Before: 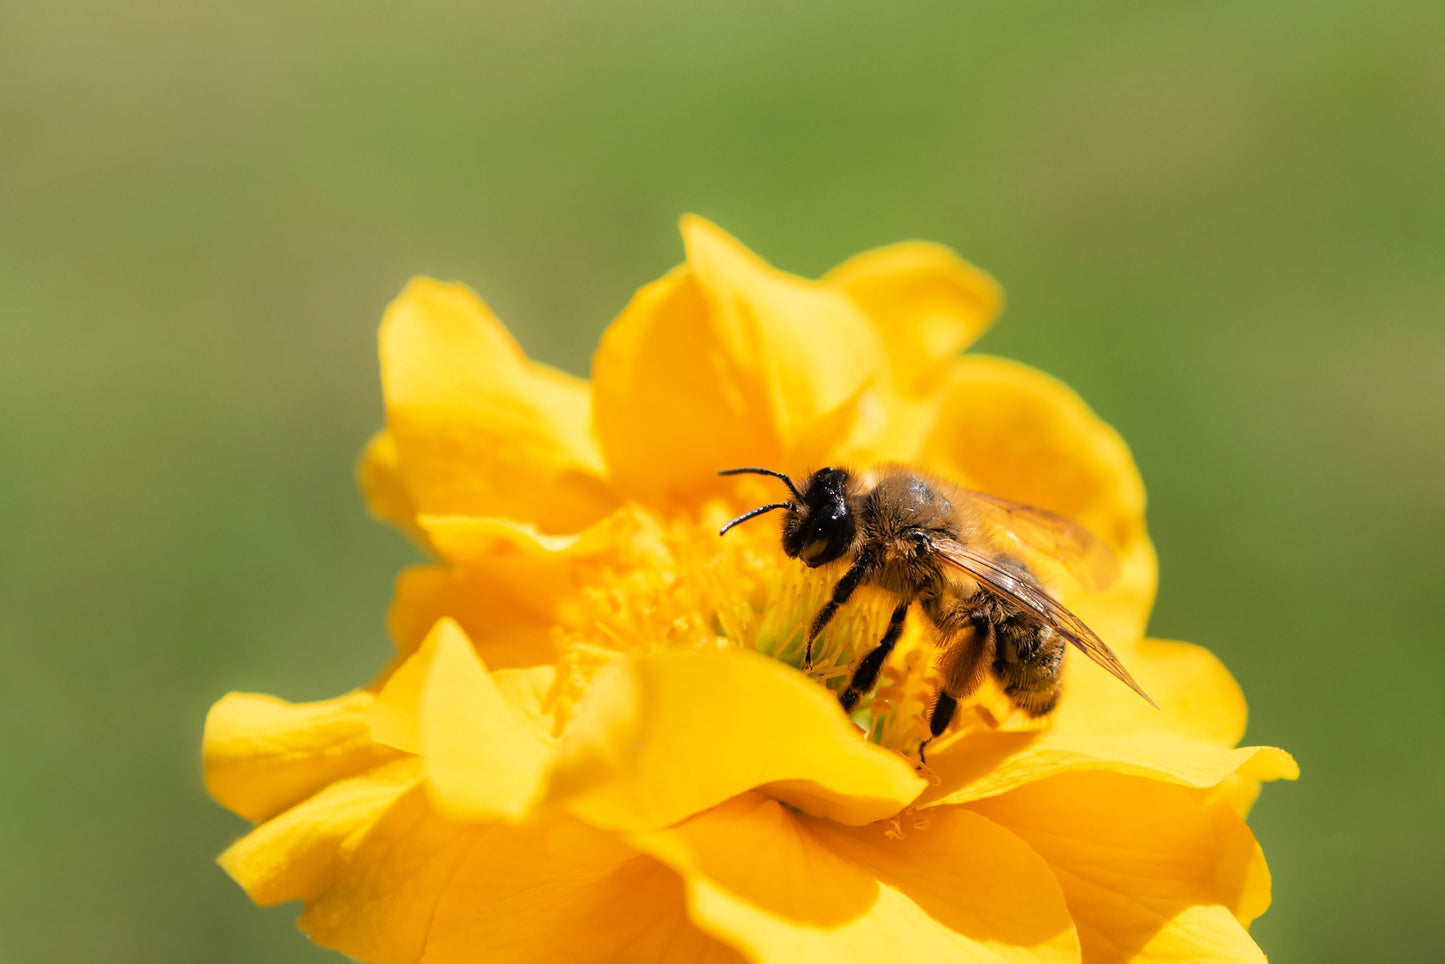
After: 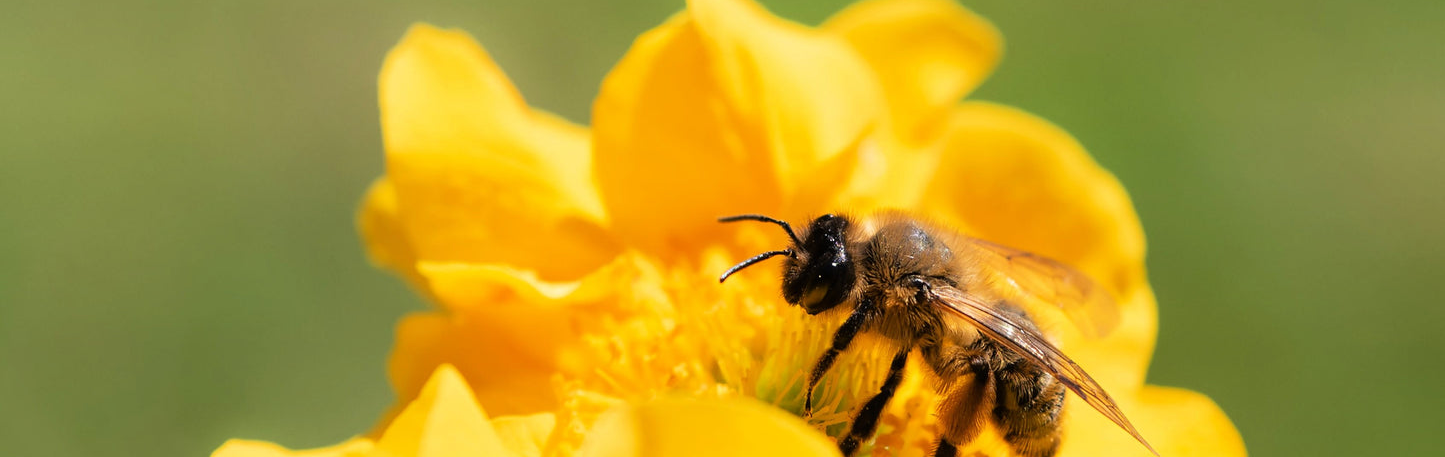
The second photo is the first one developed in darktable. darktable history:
crop and rotate: top 26.311%, bottom 26.256%
